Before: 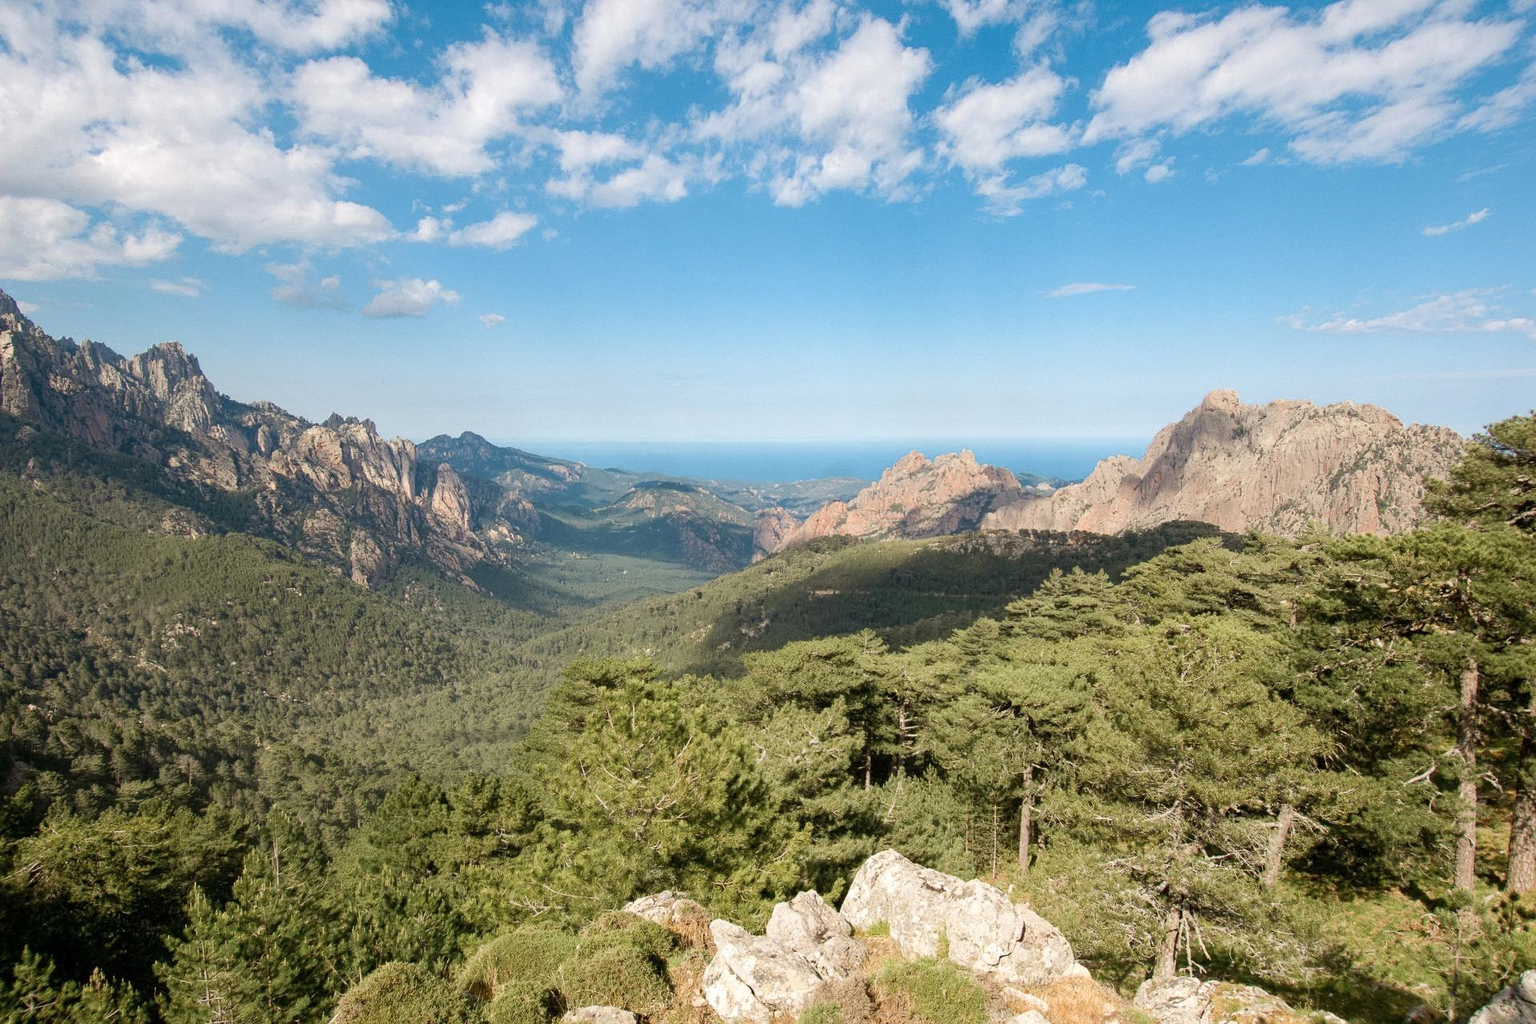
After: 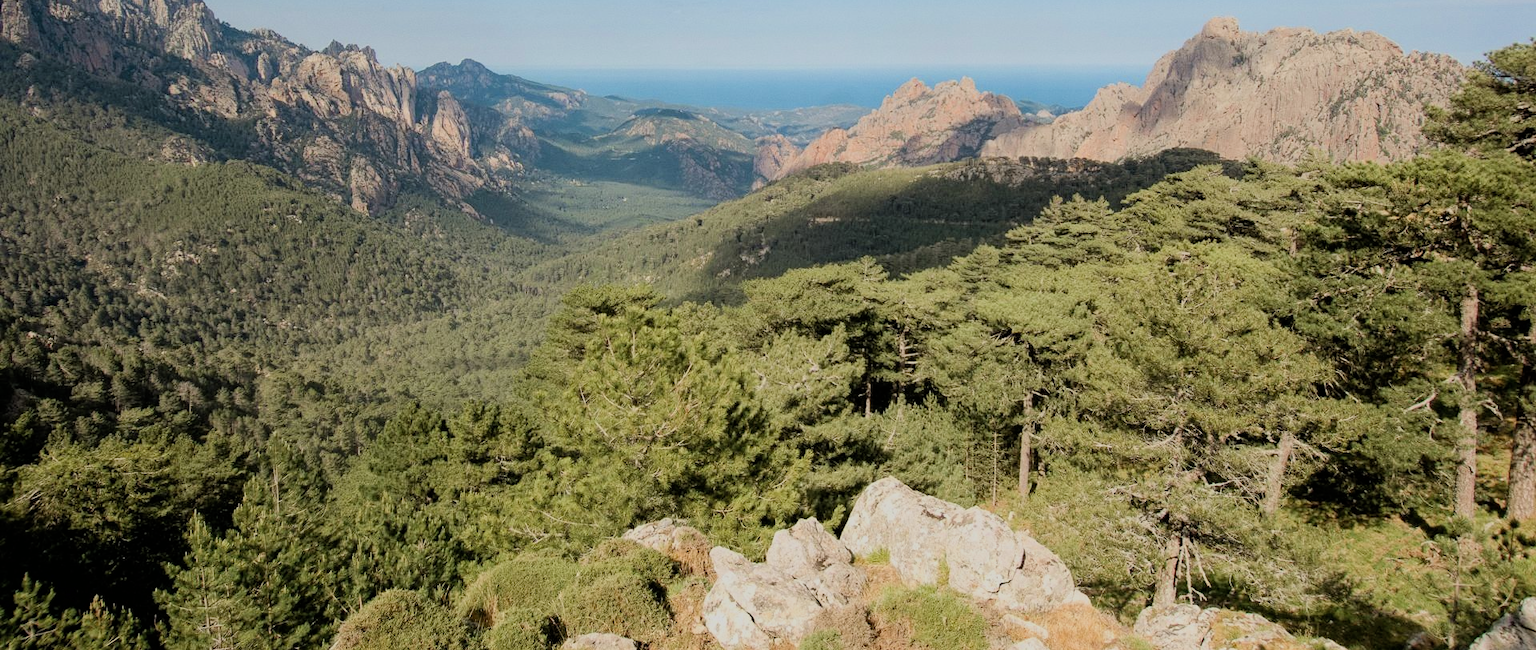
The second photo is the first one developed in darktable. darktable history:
filmic rgb: black relative exposure -7.65 EV, white relative exposure 4.56 EV, hardness 3.61, color science v6 (2022)
crop and rotate: top 36.435%
